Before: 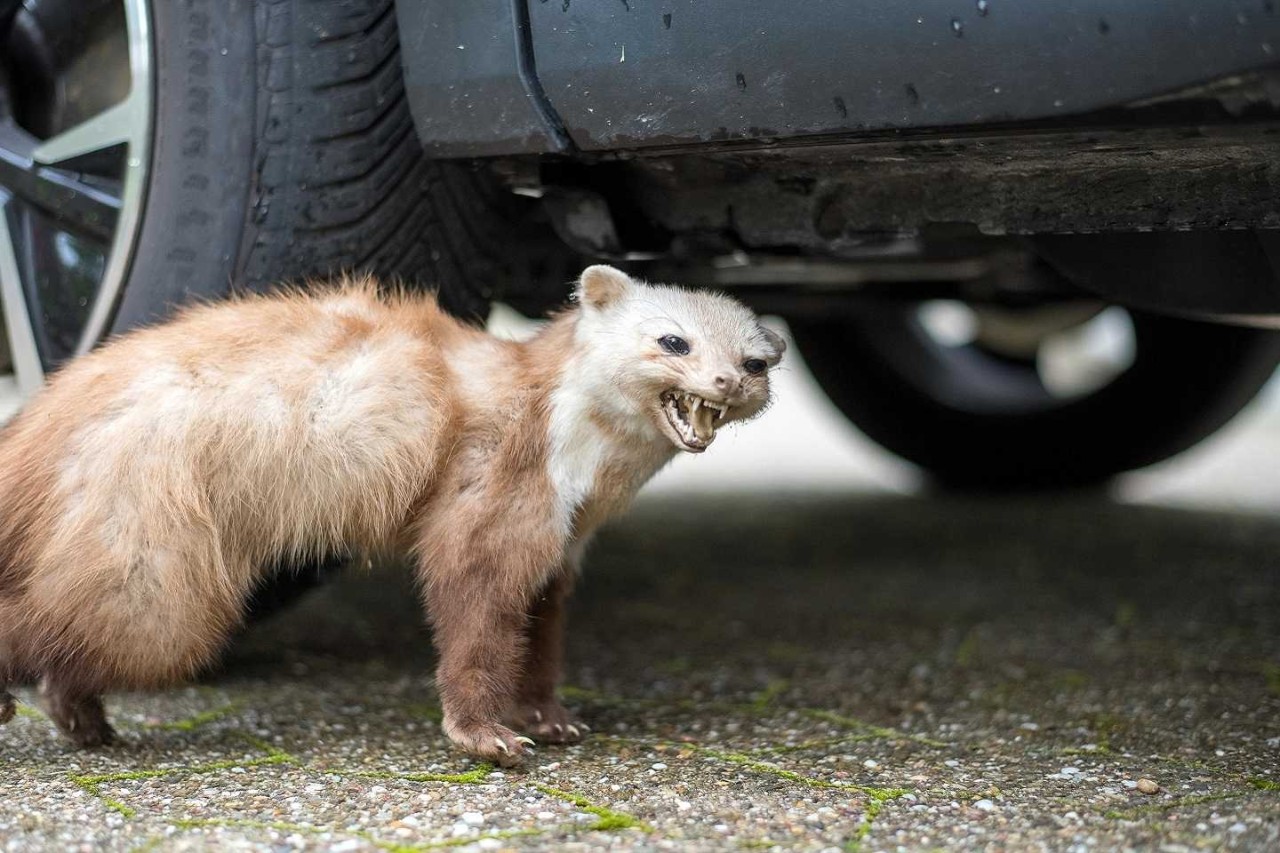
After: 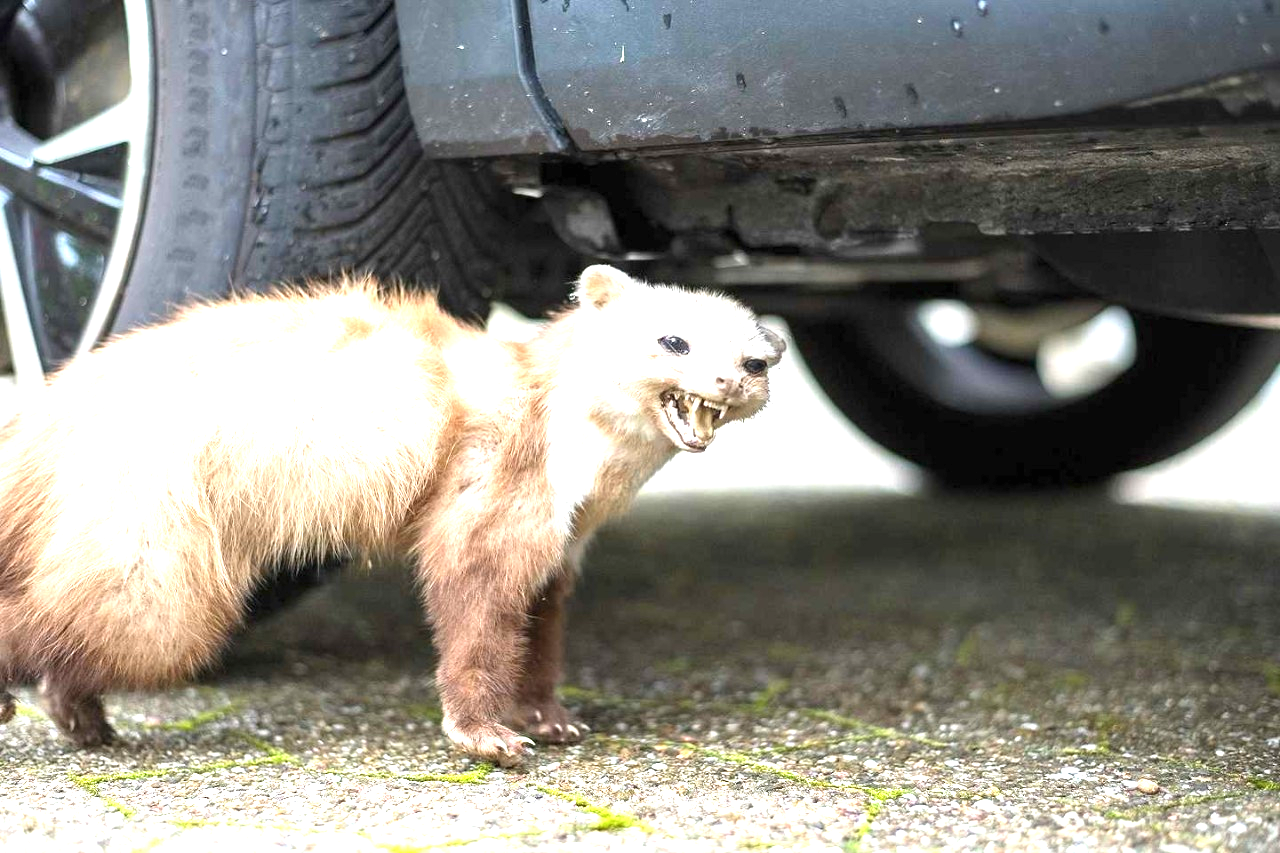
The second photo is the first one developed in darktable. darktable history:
exposure: black level correction 0, exposure 1.482 EV, compensate highlight preservation false
